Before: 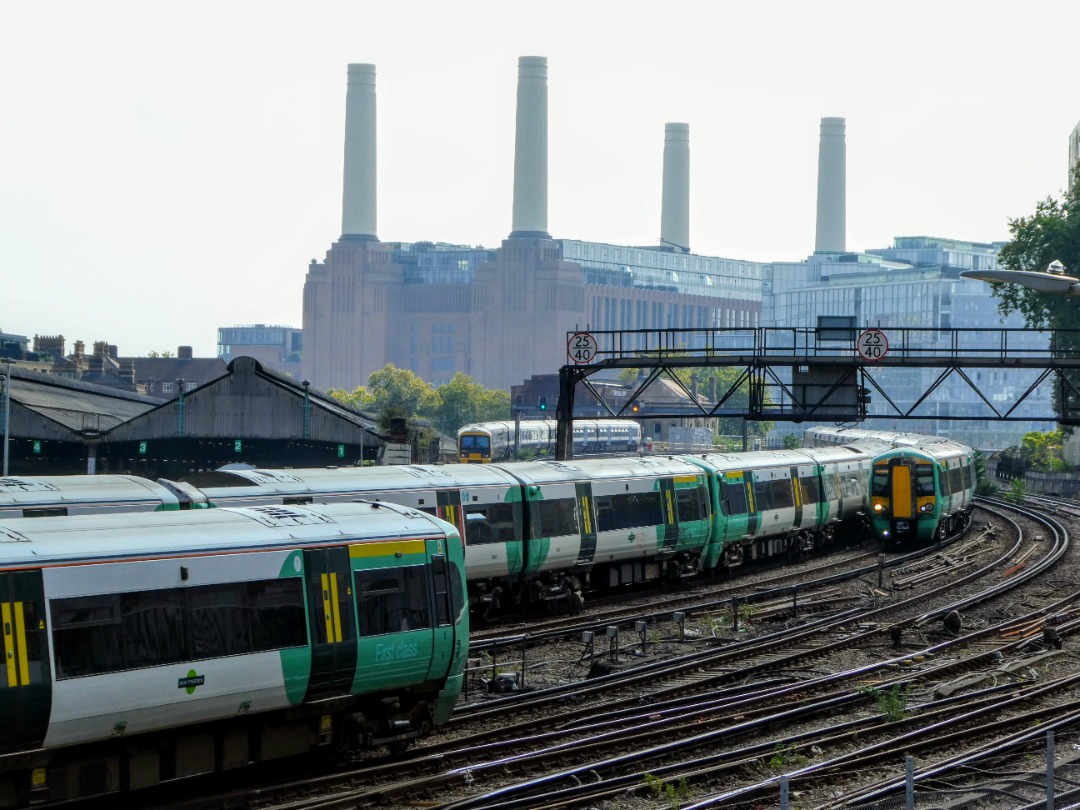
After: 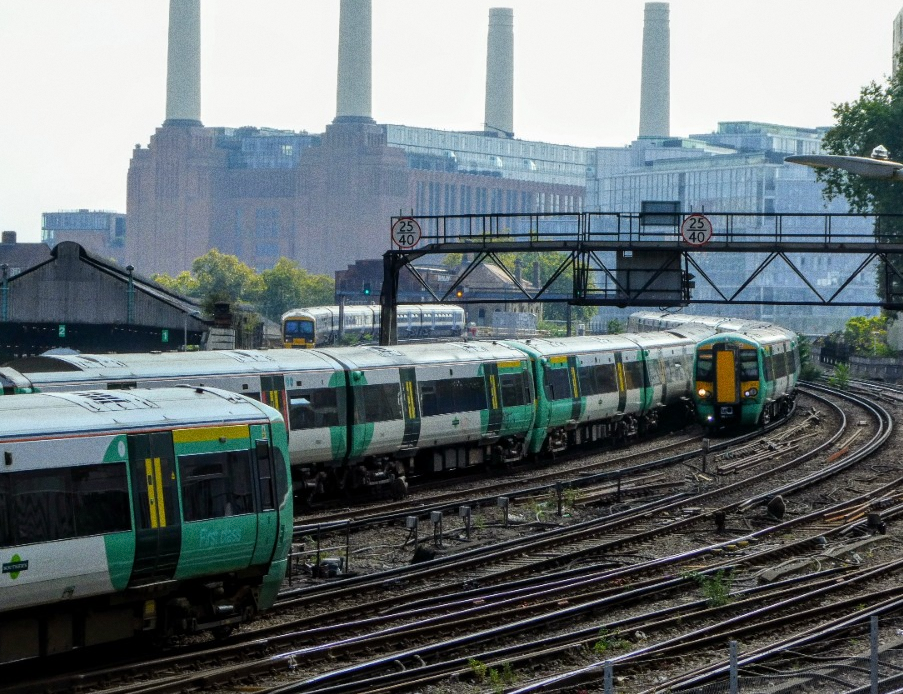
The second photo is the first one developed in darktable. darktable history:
crop: left 16.315%, top 14.246%
grain: coarseness 0.09 ISO
